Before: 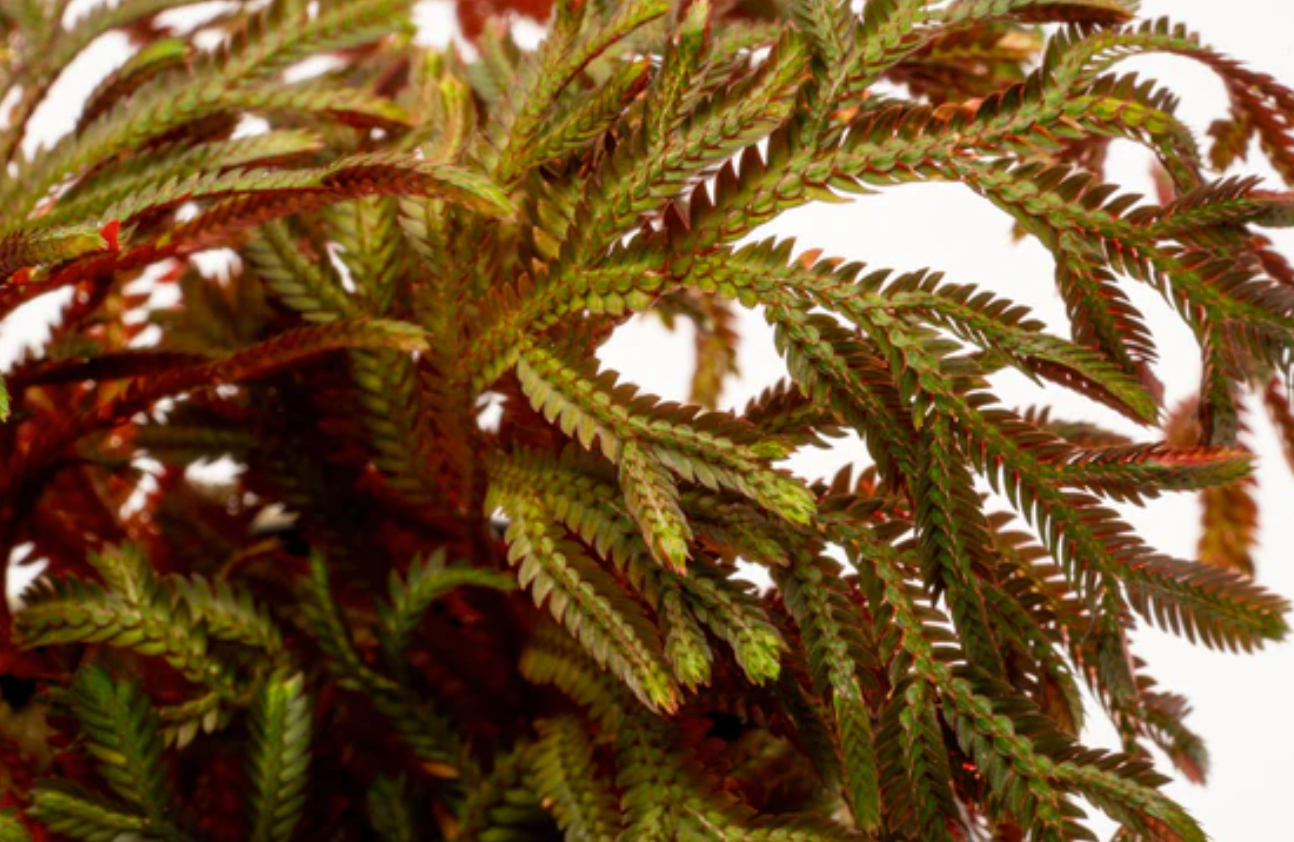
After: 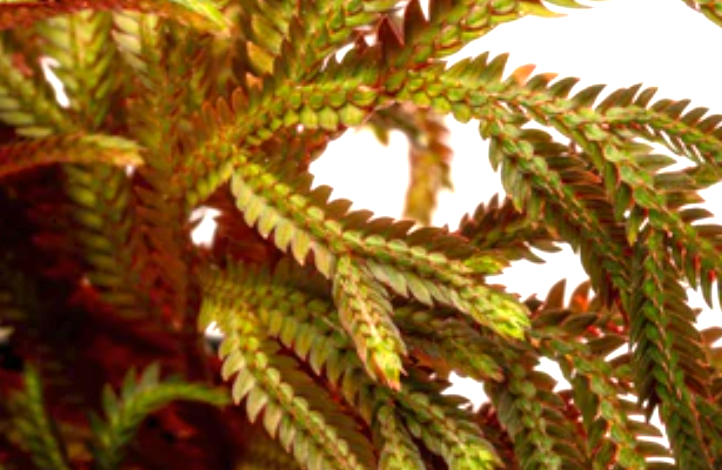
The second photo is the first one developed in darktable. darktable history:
exposure: exposure 0.785 EV, compensate highlight preservation false
crop and rotate: left 22.13%, top 22.054%, right 22.026%, bottom 22.102%
